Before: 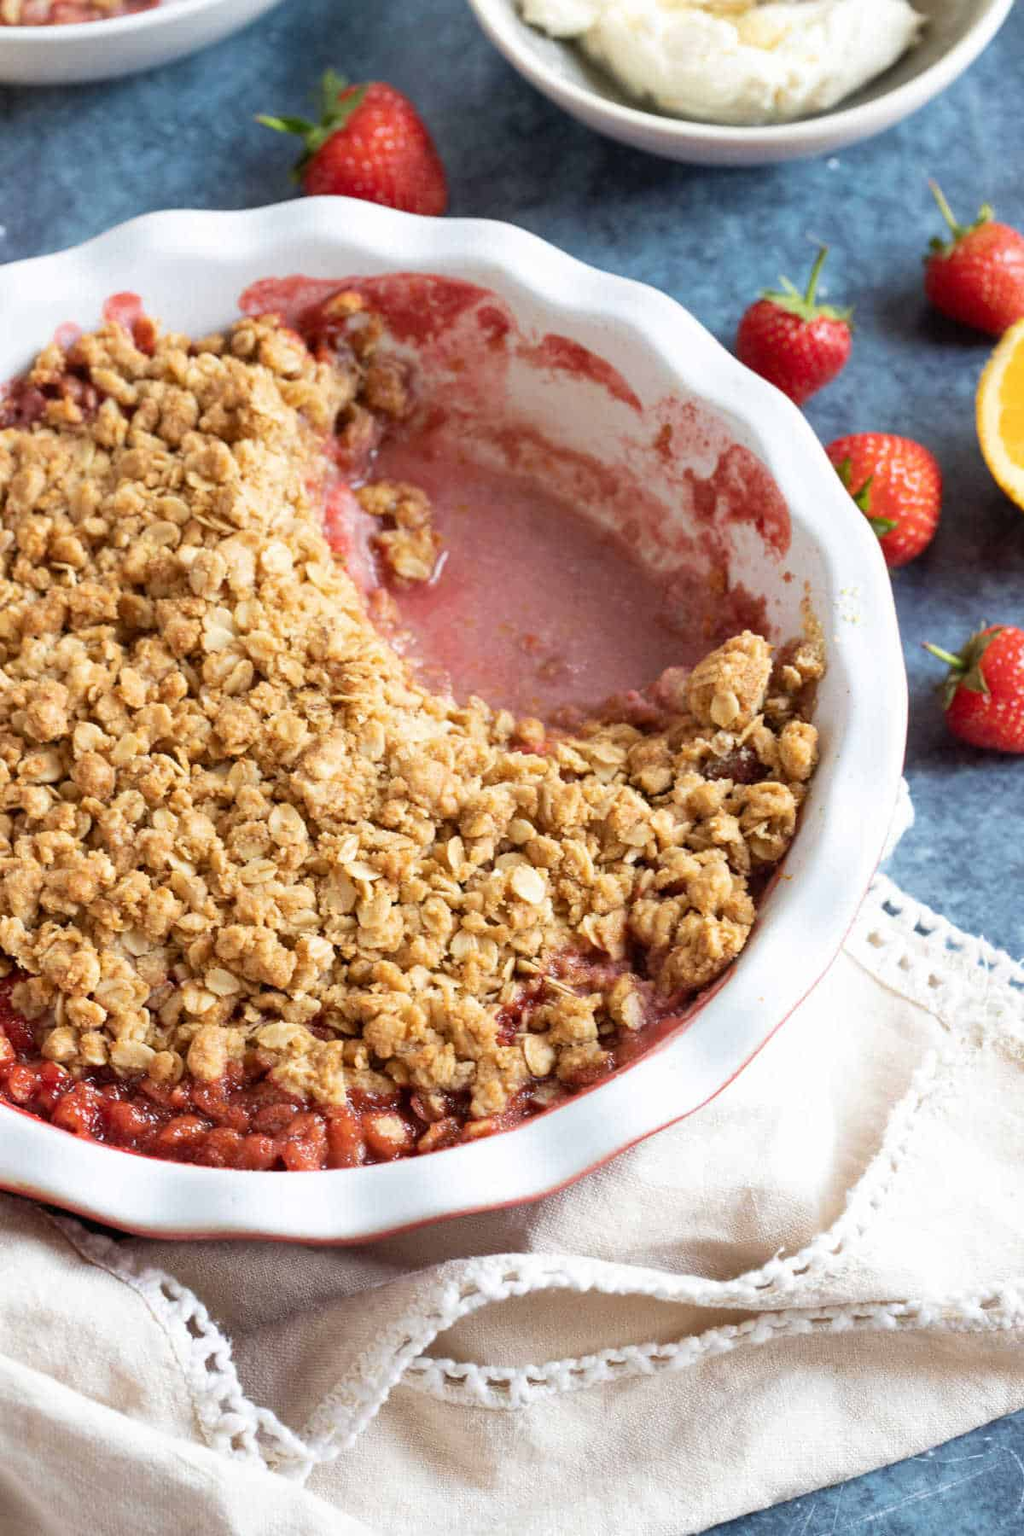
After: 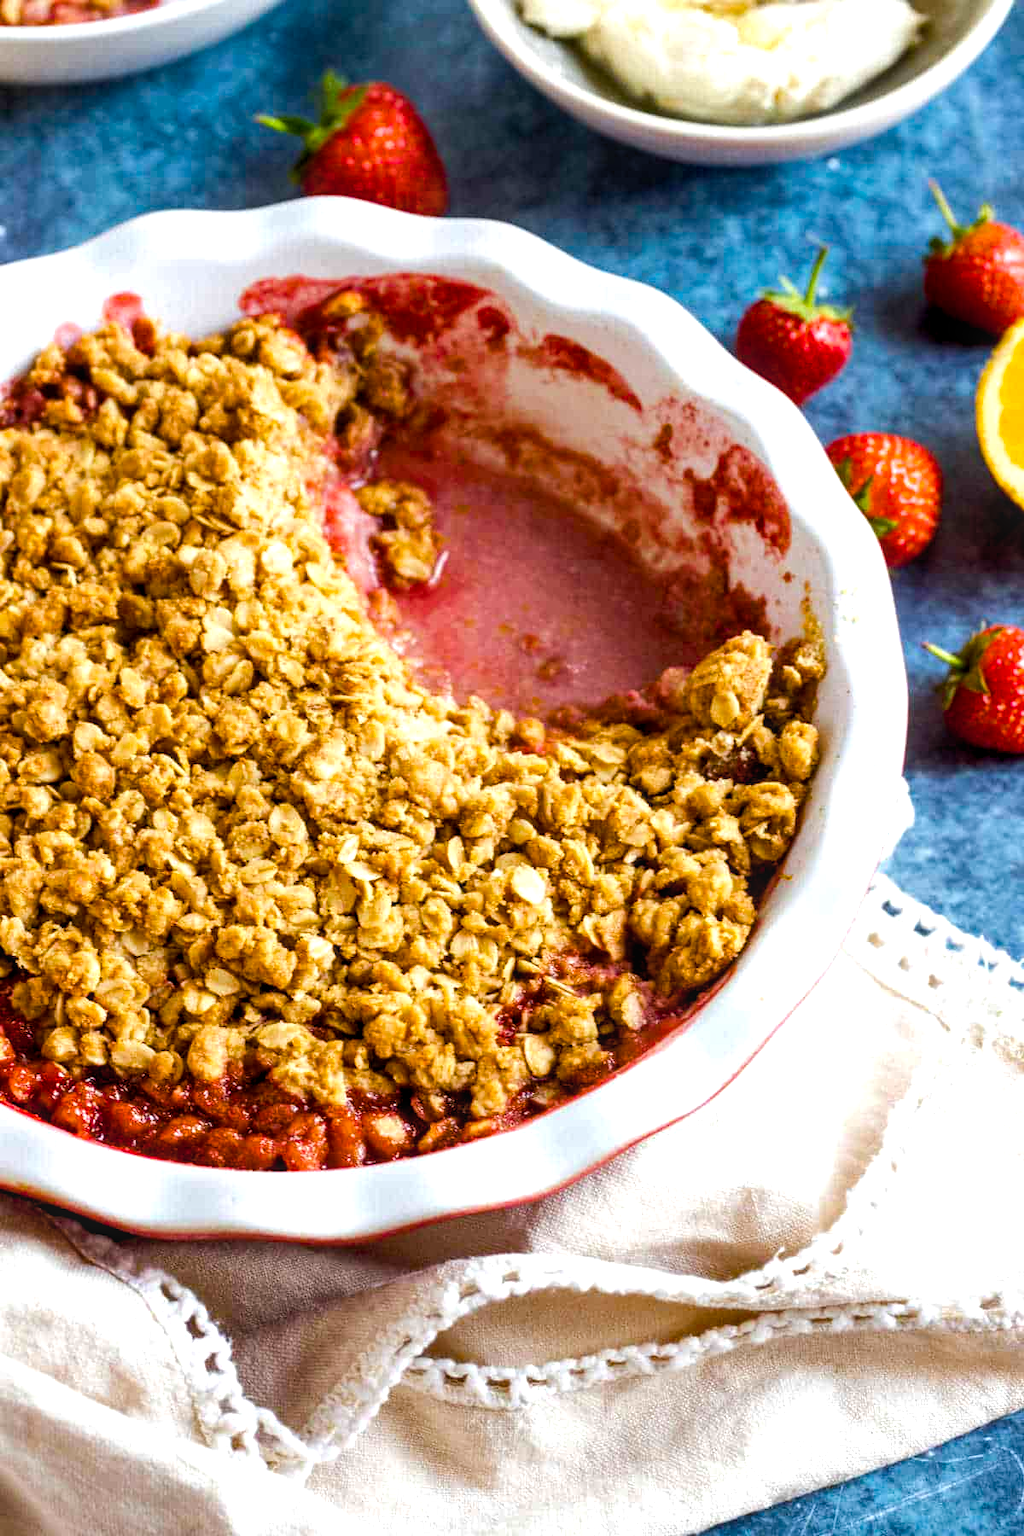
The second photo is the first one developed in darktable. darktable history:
exposure: exposure -0.36 EV, compensate highlight preservation false
color balance rgb: global offset › luminance -0.37%, perceptual saturation grading › highlights -17.77%, perceptual saturation grading › mid-tones 33.1%, perceptual saturation grading › shadows 50.52%, perceptual brilliance grading › highlights 20%, perceptual brilliance grading › mid-tones 20%, perceptual brilliance grading › shadows -20%, global vibrance 50%
local contrast: on, module defaults
